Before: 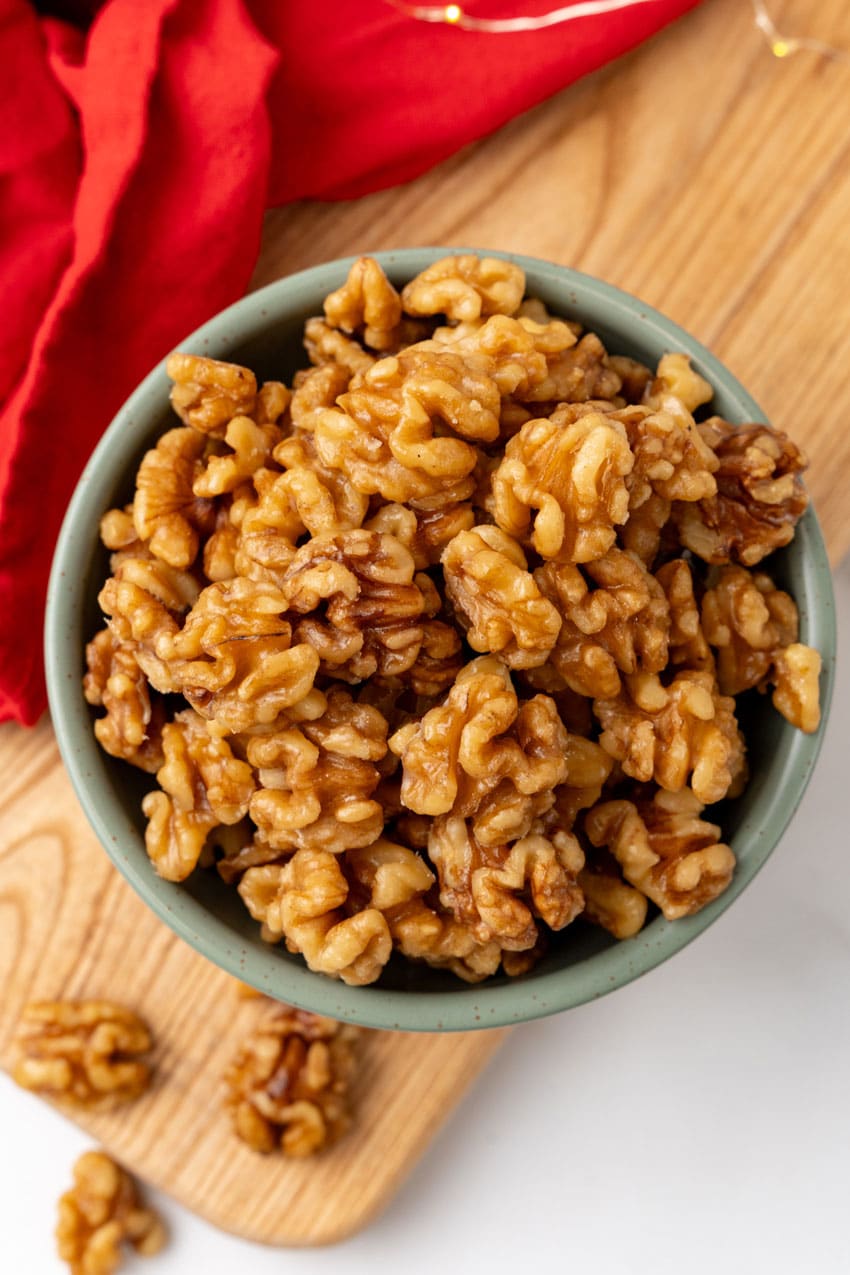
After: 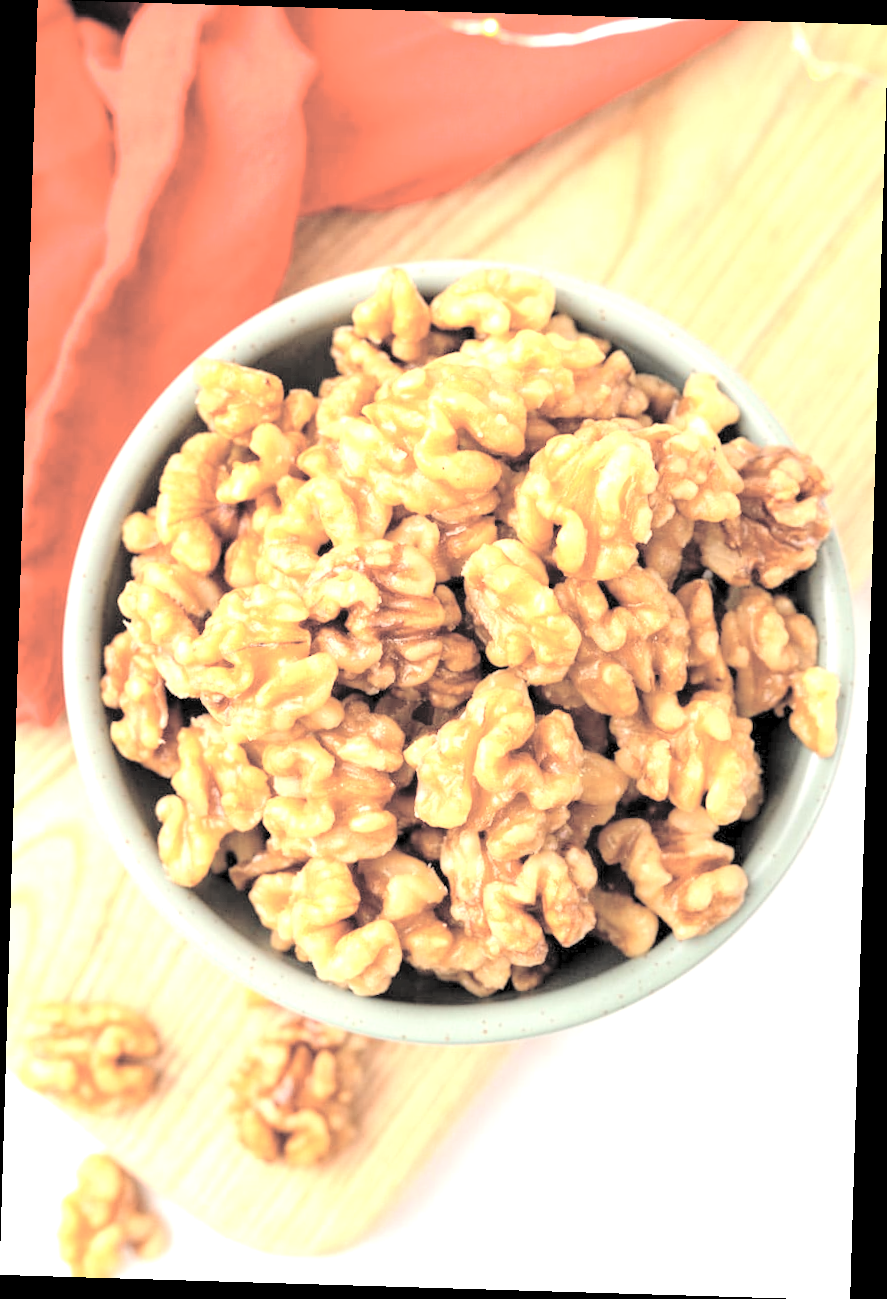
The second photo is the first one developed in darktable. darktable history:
contrast brightness saturation: brightness 1
color zones: curves: ch0 [(0, 0.5) (0.143, 0.5) (0.286, 0.5) (0.429, 0.504) (0.571, 0.5) (0.714, 0.509) (0.857, 0.5) (1, 0.5)]; ch1 [(0, 0.425) (0.143, 0.425) (0.286, 0.375) (0.429, 0.405) (0.571, 0.5) (0.714, 0.47) (0.857, 0.425) (1, 0.435)]; ch2 [(0, 0.5) (0.143, 0.5) (0.286, 0.5) (0.429, 0.517) (0.571, 0.5) (0.714, 0.51) (0.857, 0.5) (1, 0.5)]
rotate and perspective: rotation 1.72°, automatic cropping off
levels: levels [0.129, 0.519, 0.867]
